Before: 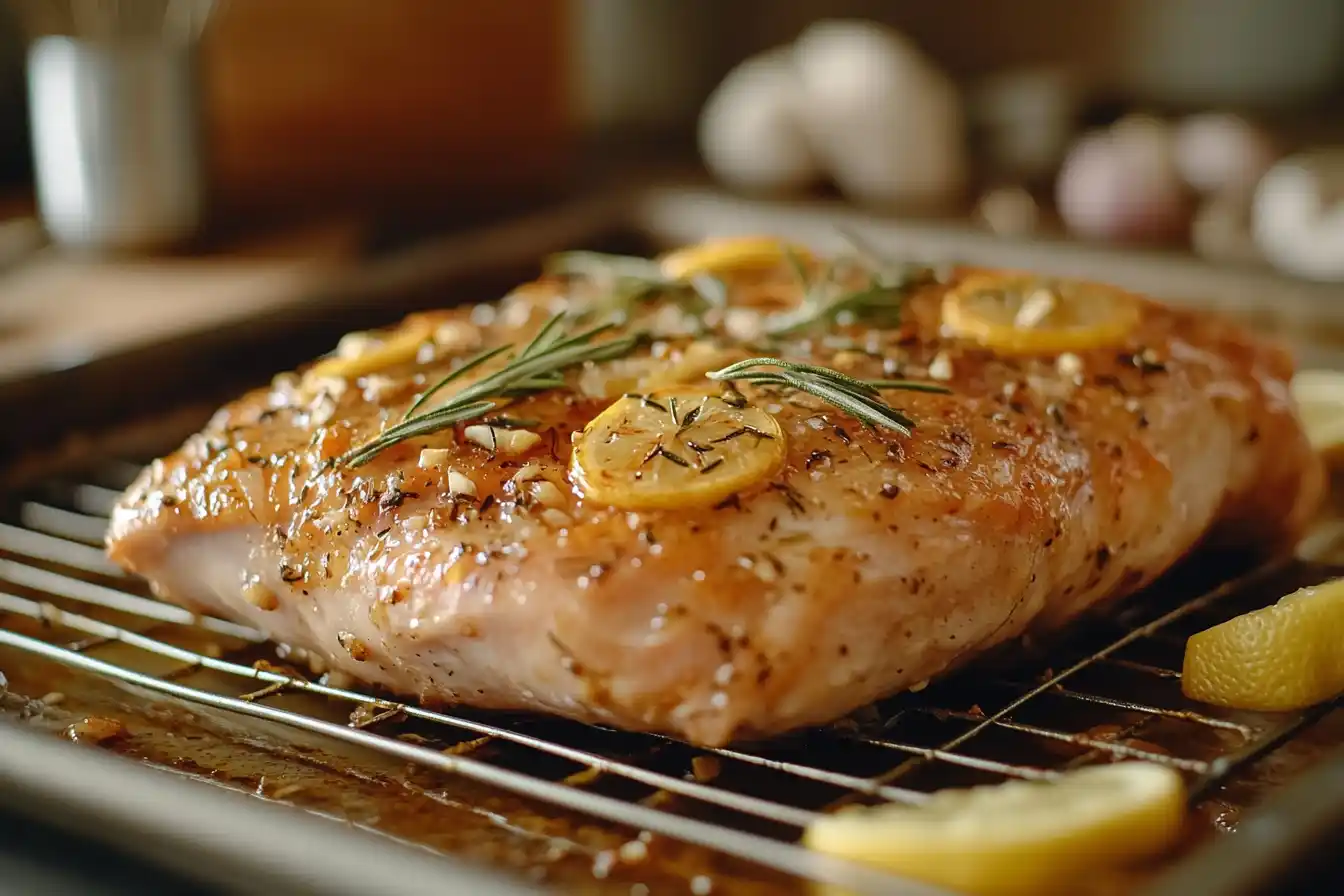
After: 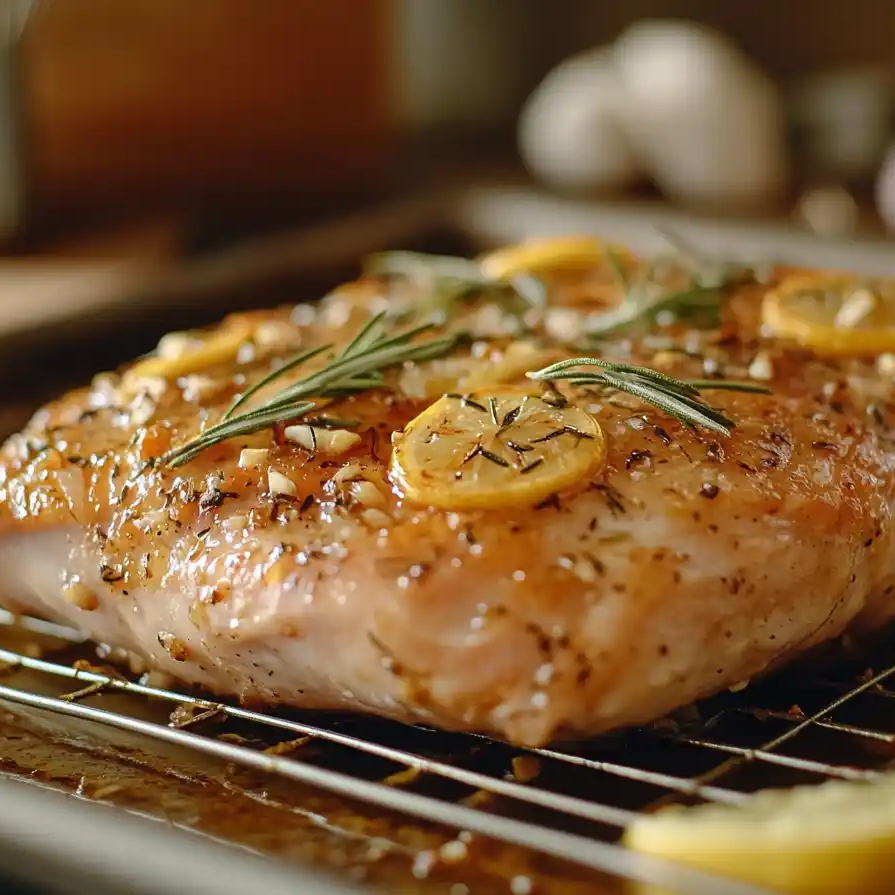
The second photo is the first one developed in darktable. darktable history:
crop and rotate: left 13.45%, right 19.954%
